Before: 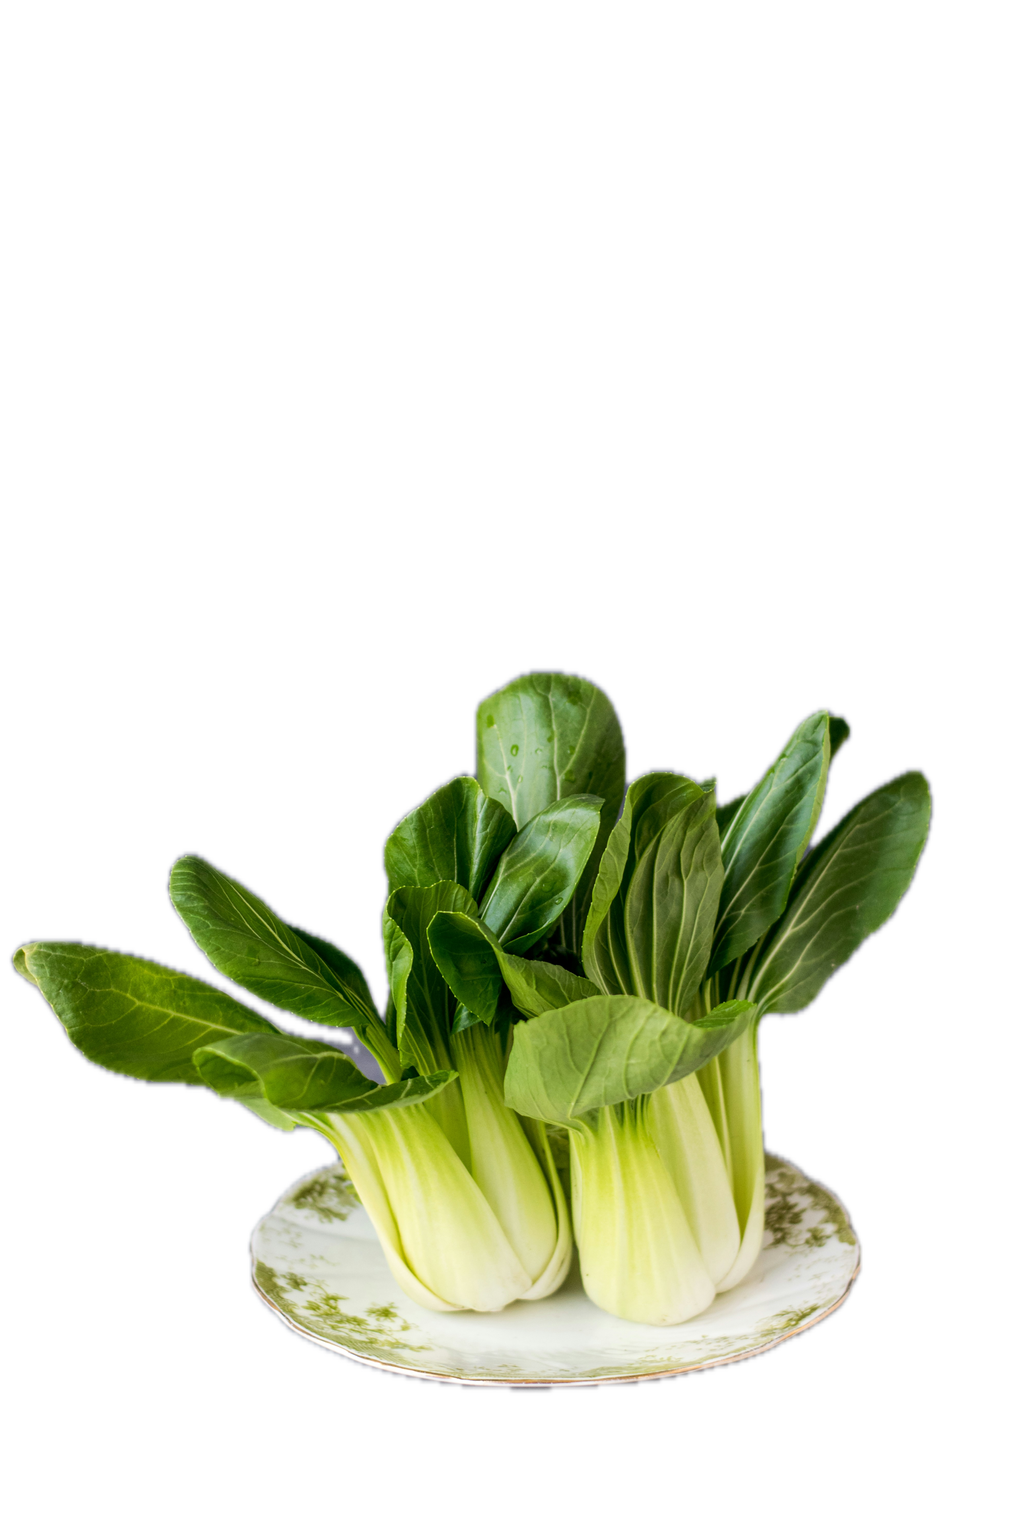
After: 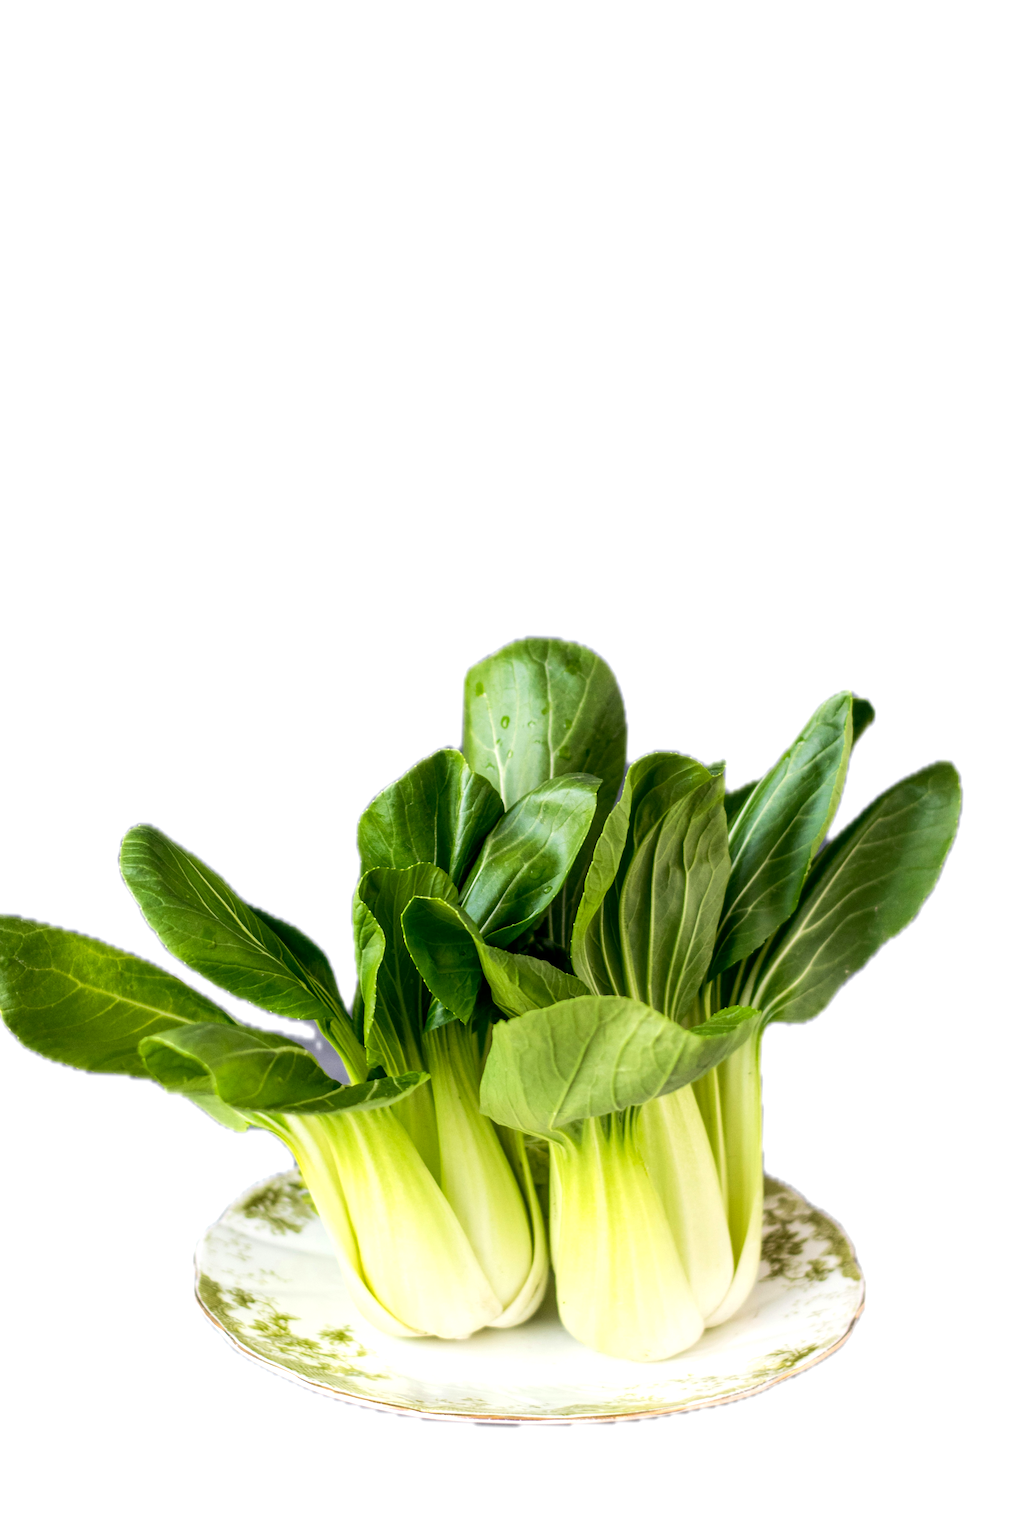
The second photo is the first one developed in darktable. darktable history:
exposure: exposure 0.422 EV, compensate highlight preservation false
contrast brightness saturation: contrast 0.064, brightness -0.012, saturation -0.234
crop and rotate: angle -2.11°, left 3.151%, top 3.818%, right 1.43%, bottom 0.429%
color correction: highlights b* 0.046, saturation 1.34
